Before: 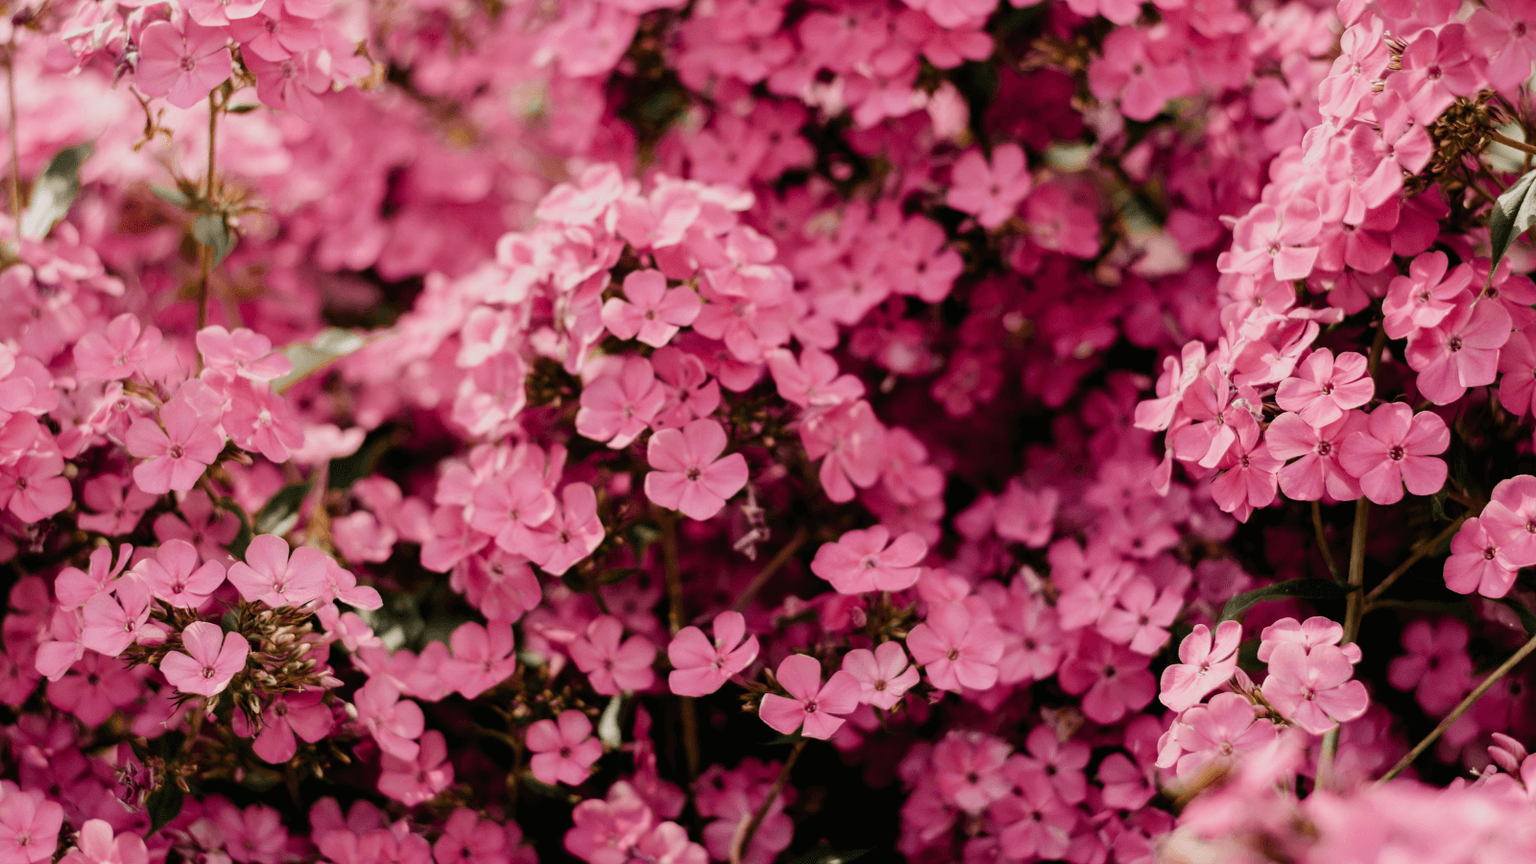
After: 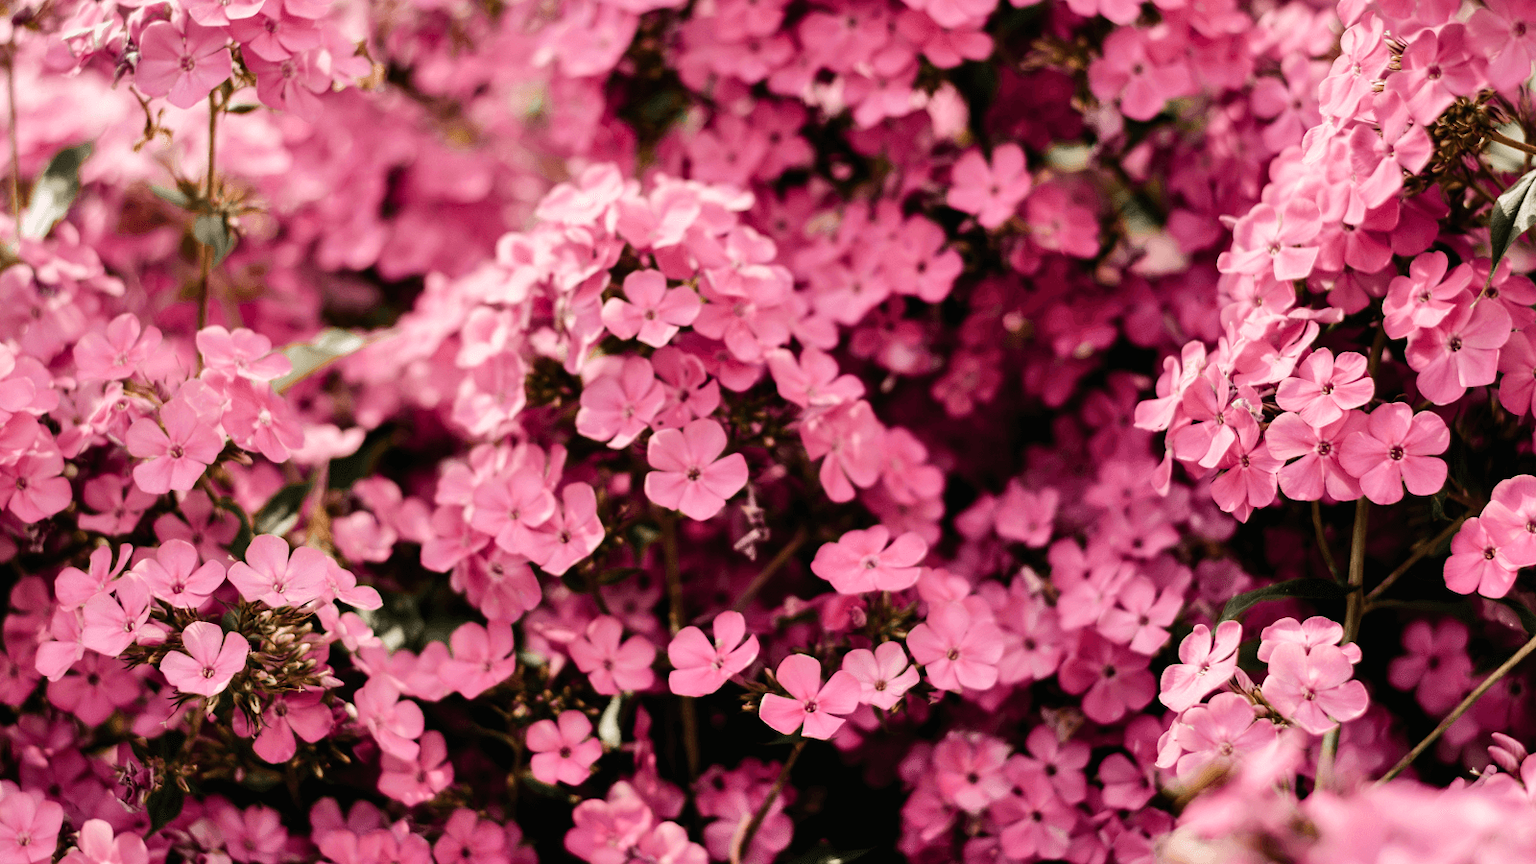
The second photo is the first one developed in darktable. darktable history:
shadows and highlights: shadows 53, soften with gaussian
tone equalizer: -8 EV -0.417 EV, -7 EV -0.389 EV, -6 EV -0.333 EV, -5 EV -0.222 EV, -3 EV 0.222 EV, -2 EV 0.333 EV, -1 EV 0.389 EV, +0 EV 0.417 EV, edges refinement/feathering 500, mask exposure compensation -1.57 EV, preserve details no
